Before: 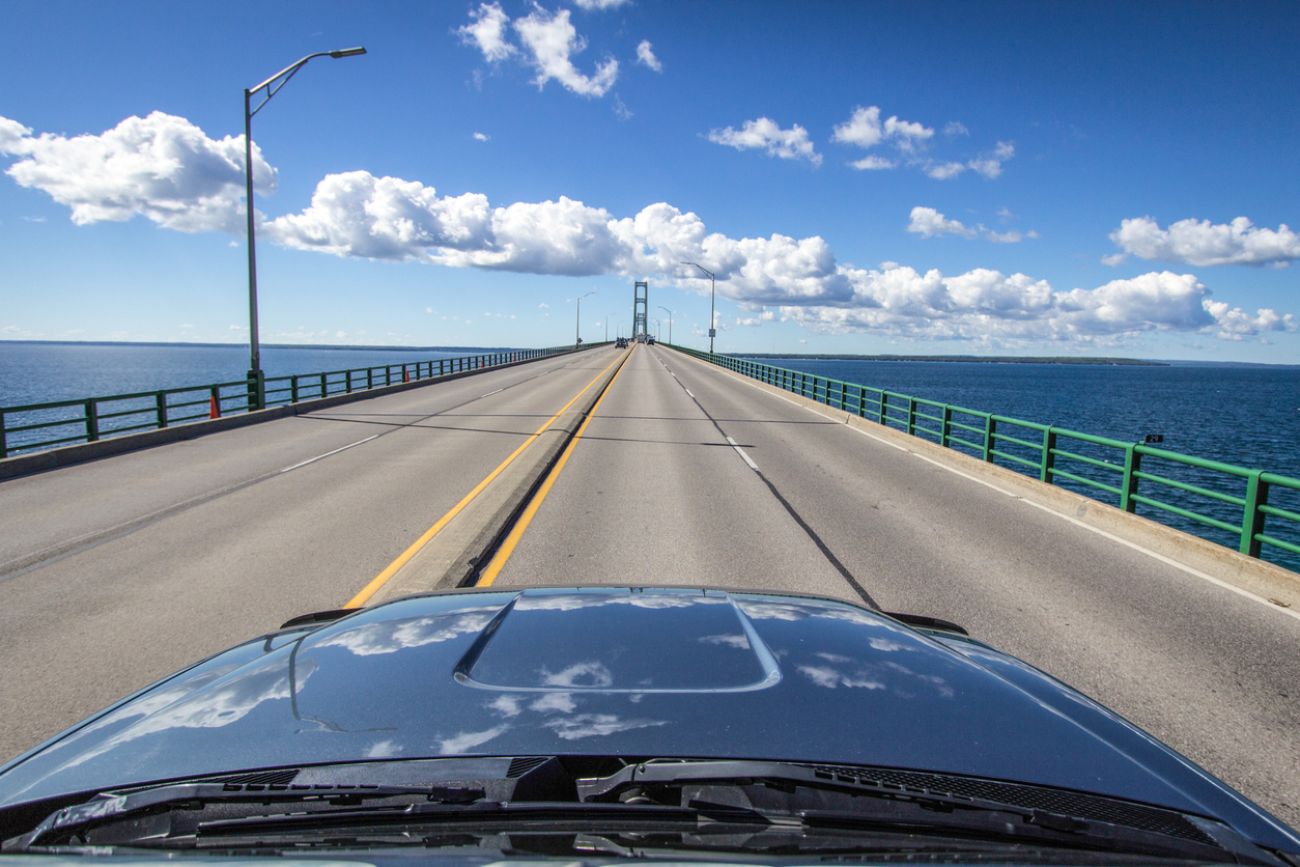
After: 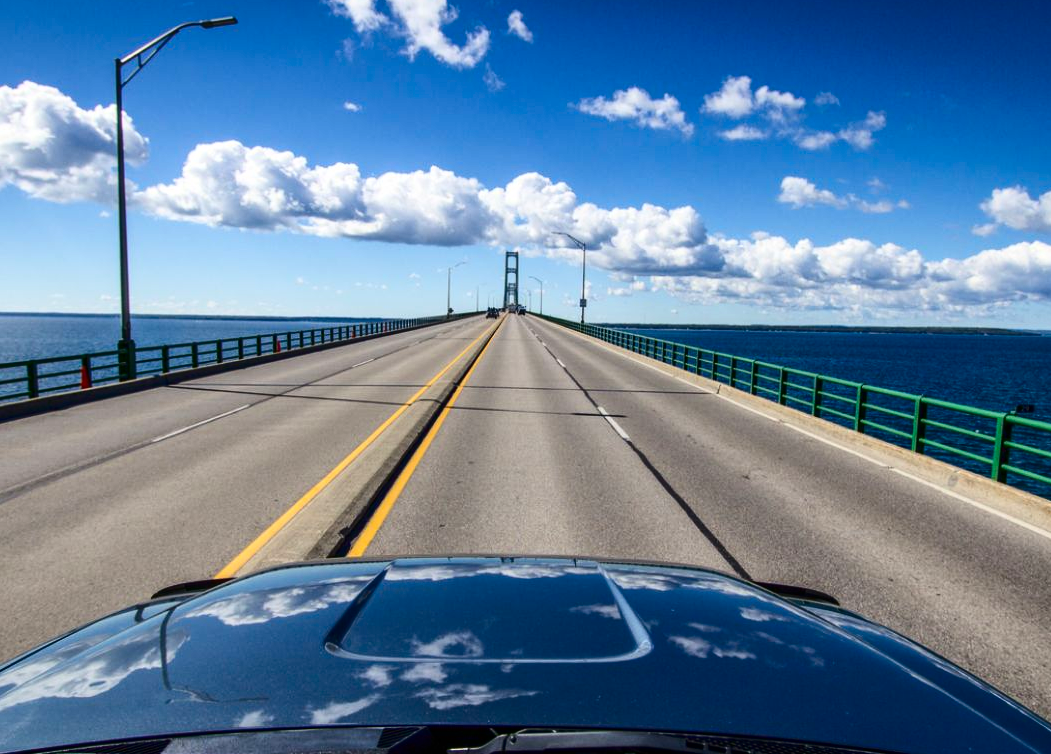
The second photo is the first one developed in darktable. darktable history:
crop: left 9.929%, top 3.475%, right 9.188%, bottom 9.529%
contrast brightness saturation: contrast 0.22, brightness -0.19, saturation 0.24
